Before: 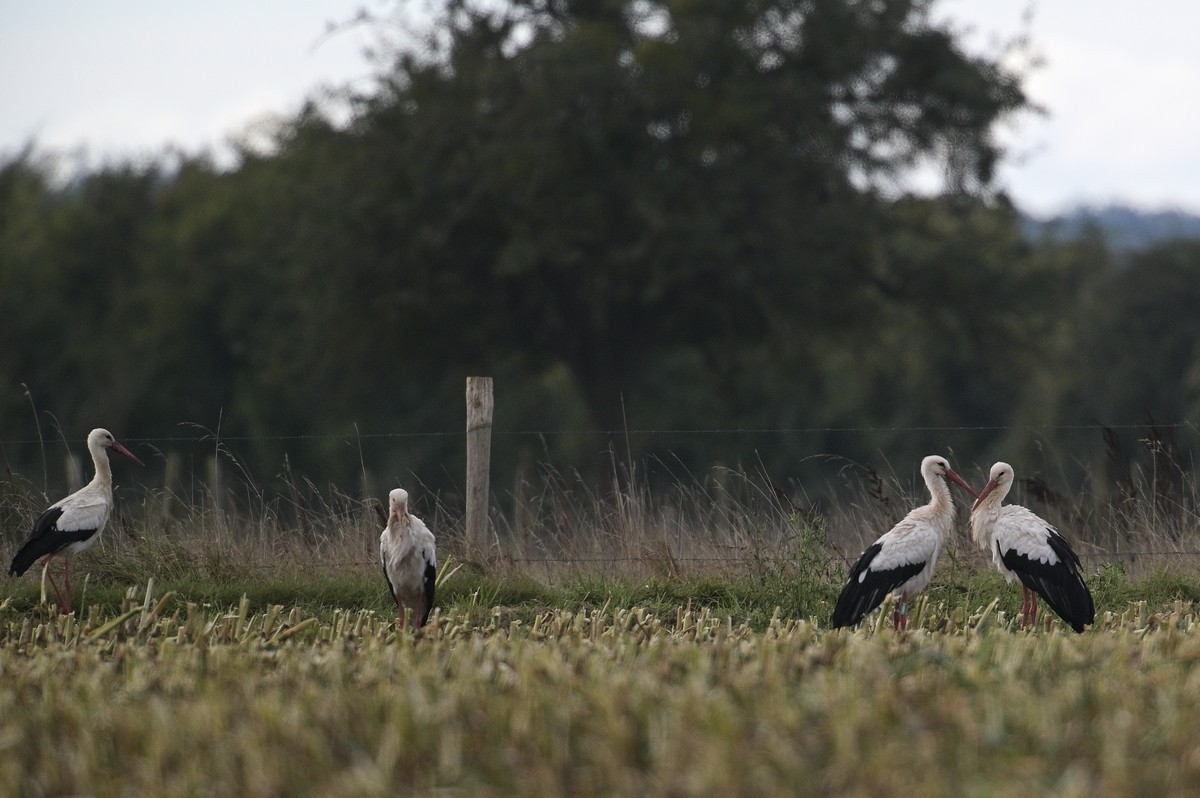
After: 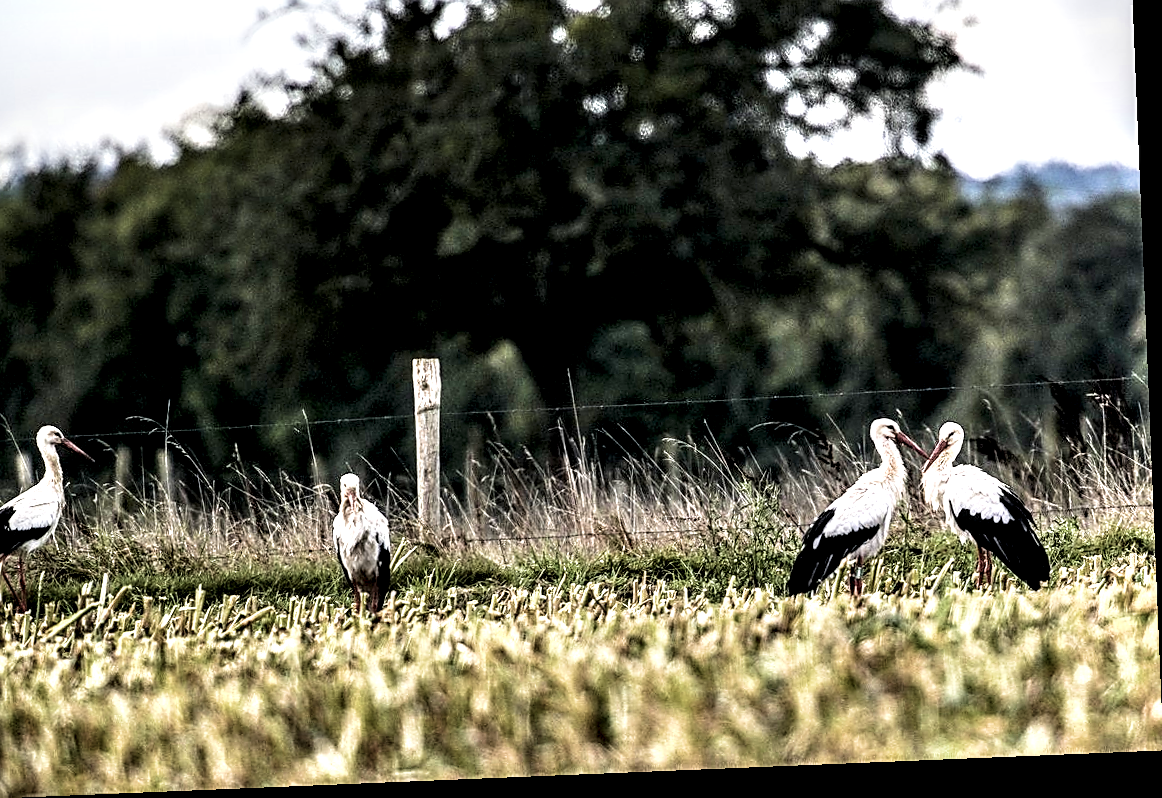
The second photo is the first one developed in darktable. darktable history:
filmic rgb: black relative exposure -7.65 EV, white relative exposure 4.56 EV, threshold 3.03 EV, hardness 3.61, enable highlight reconstruction true
crop and rotate: angle 2.36°, left 5.65%, top 5.709%
local contrast: highlights 109%, shadows 41%, detail 294%
shadows and highlights: highlights 69.1, soften with gaussian
sharpen: on, module defaults
velvia: strength 55.37%
